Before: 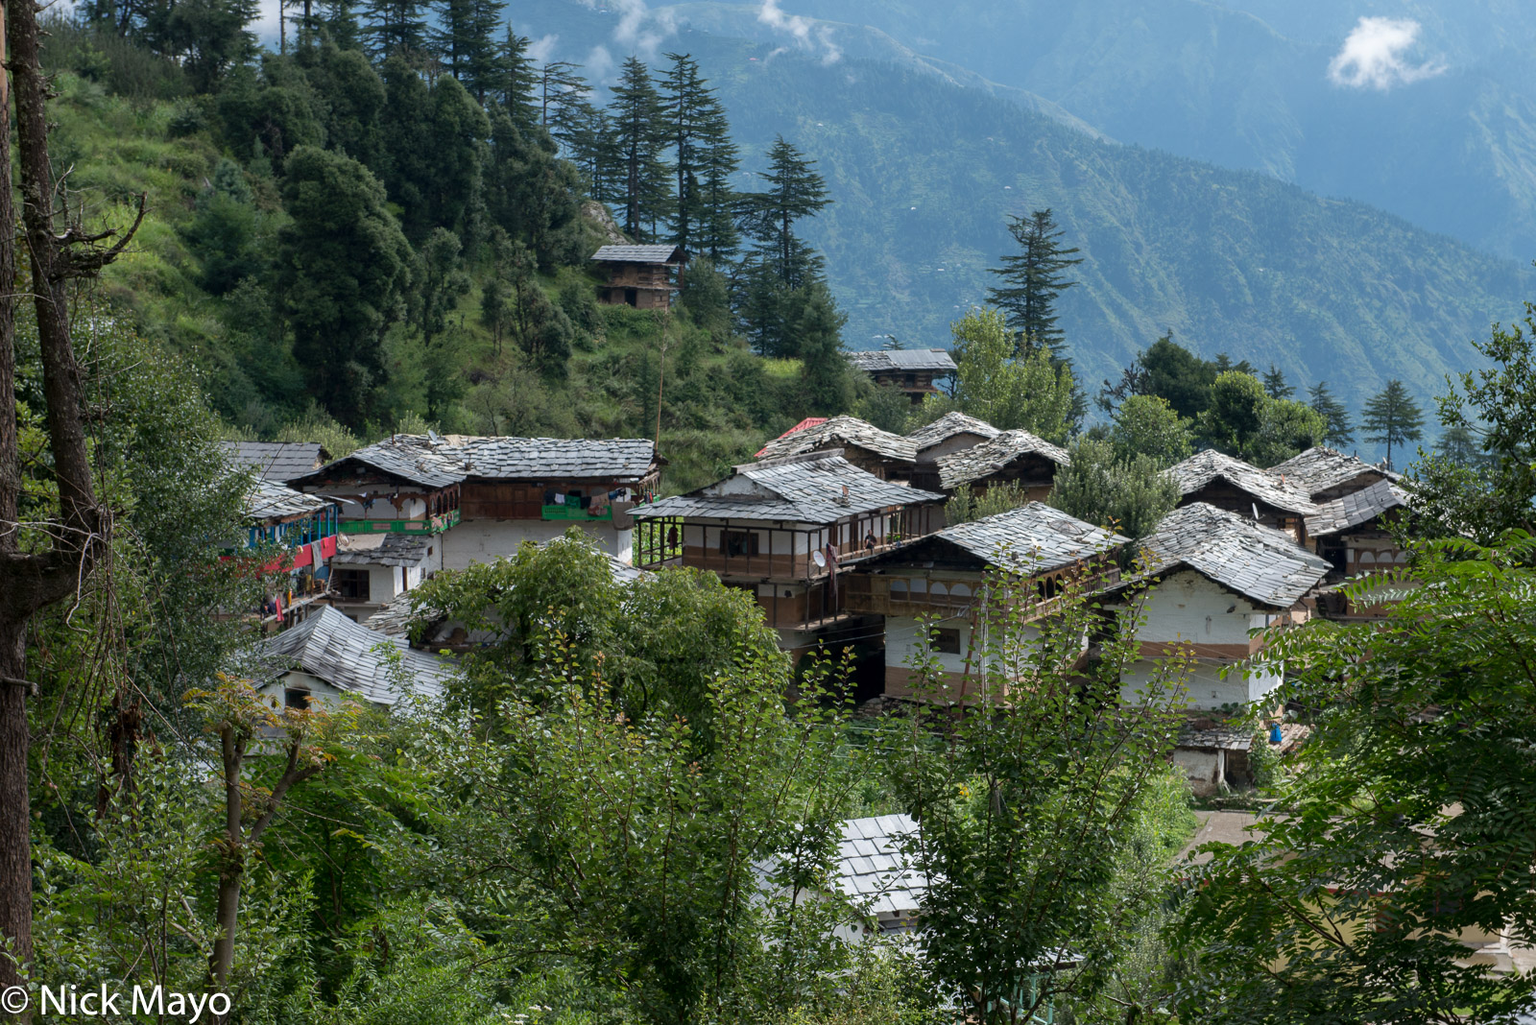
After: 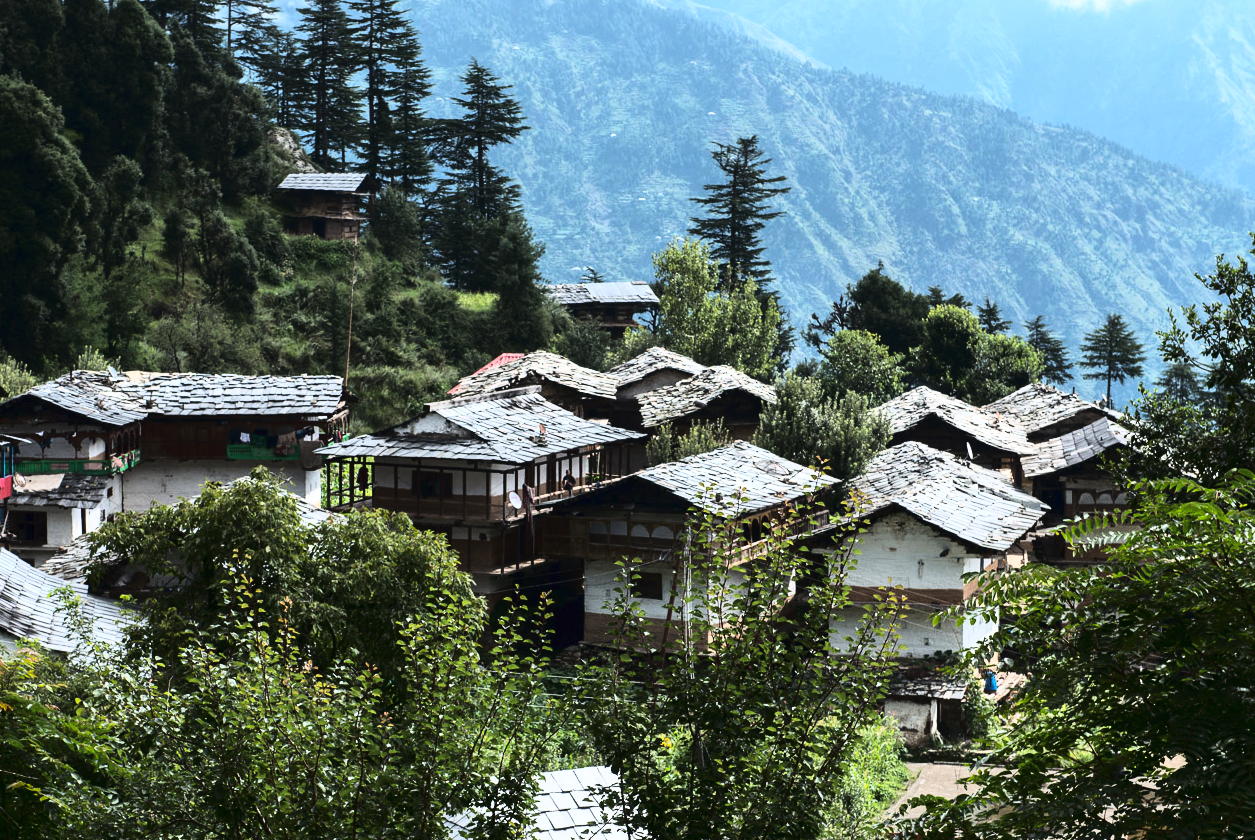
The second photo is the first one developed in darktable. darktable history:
tone curve: curves: ch0 [(0, 0) (0.003, 0.006) (0.011, 0.008) (0.025, 0.011) (0.044, 0.015) (0.069, 0.019) (0.1, 0.023) (0.136, 0.03) (0.177, 0.042) (0.224, 0.065) (0.277, 0.103) (0.335, 0.177) (0.399, 0.294) (0.468, 0.463) (0.543, 0.639) (0.623, 0.805) (0.709, 0.909) (0.801, 0.967) (0.898, 0.989) (1, 1)], color space Lab, linked channels, preserve colors none
contrast brightness saturation: saturation -0.042
exposure: compensate highlight preservation false
crop and rotate: left 21.128%, top 7.718%, right 0.399%, bottom 13.556%
levels: levels [0, 0.445, 1]
